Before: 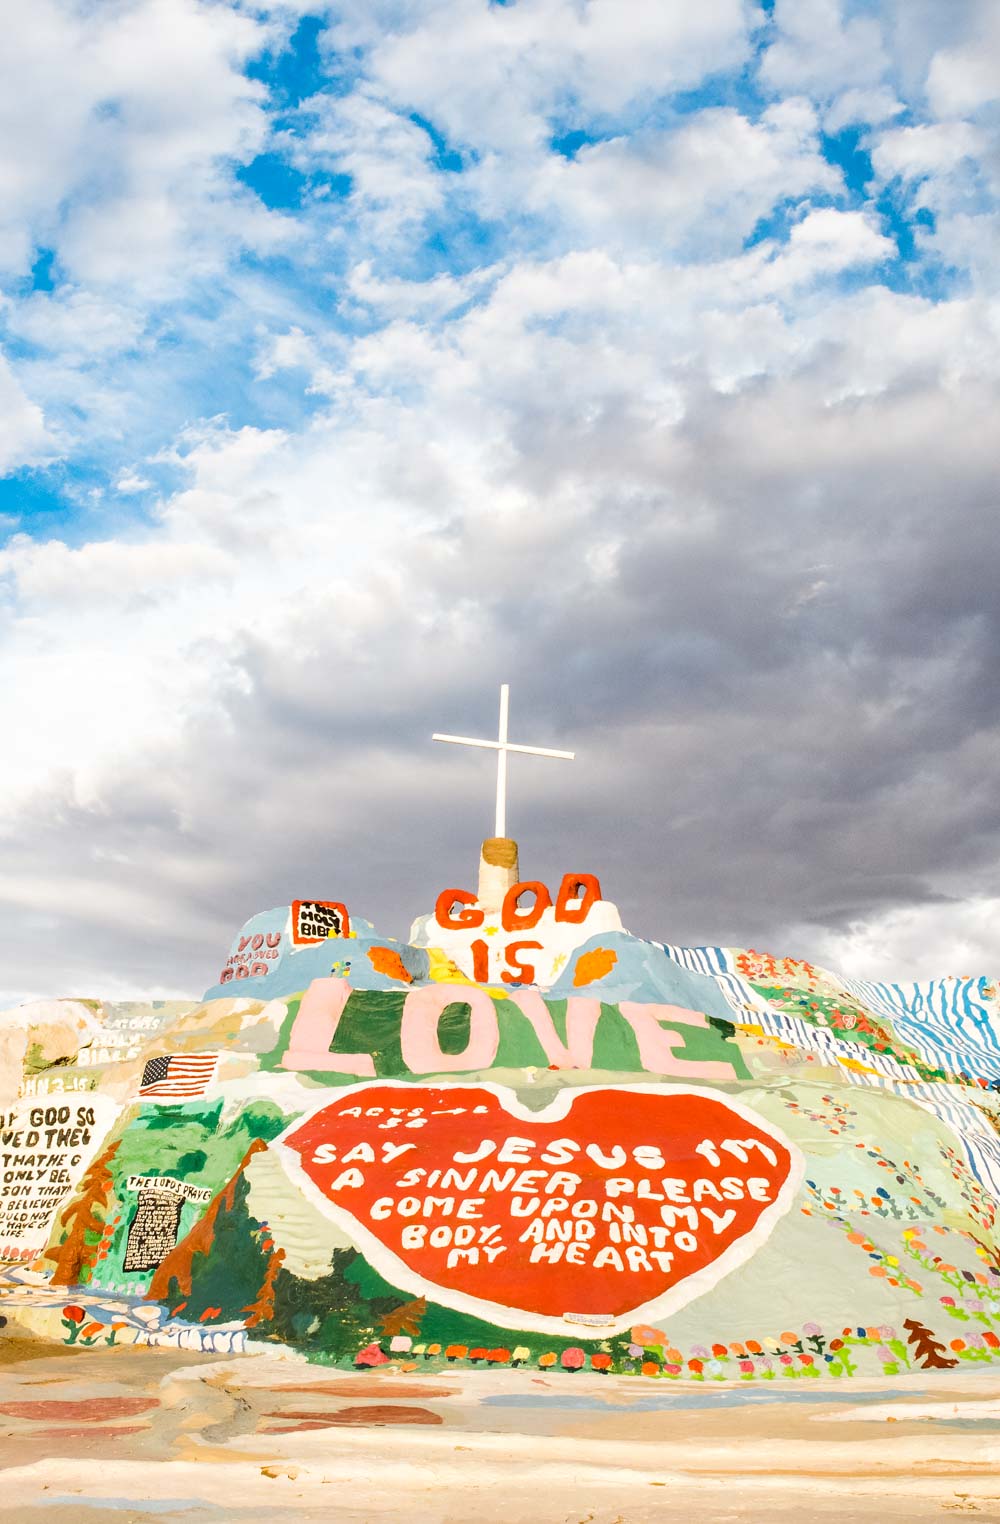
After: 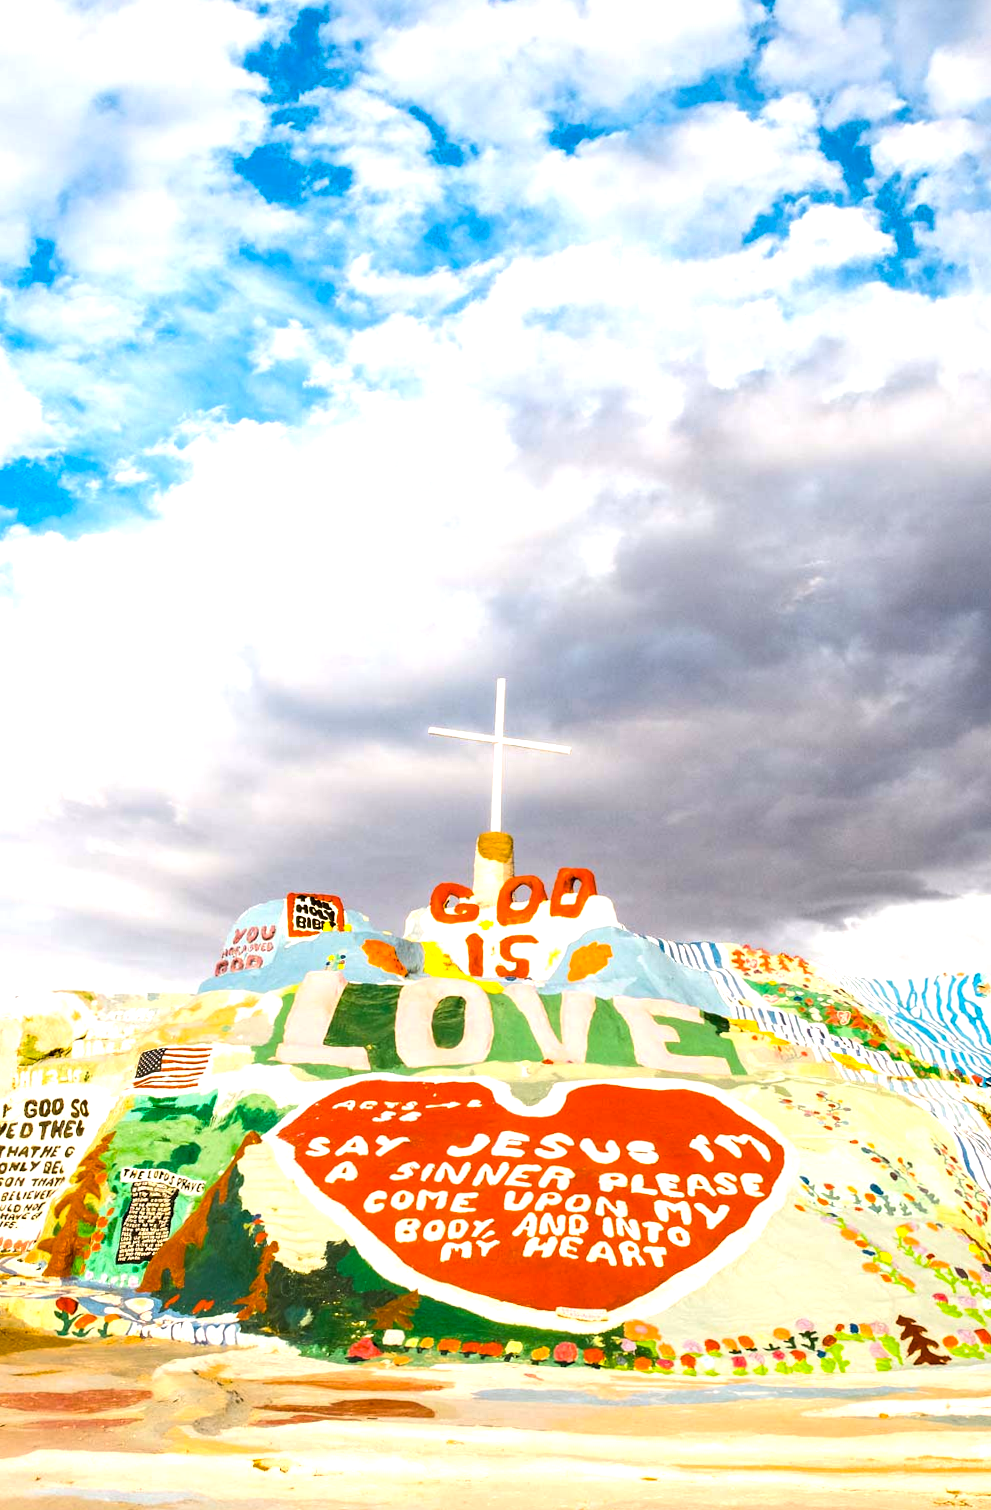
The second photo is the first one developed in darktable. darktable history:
crop and rotate: angle -0.331°
color balance rgb: highlights gain › chroma 0.293%, highlights gain › hue 331.66°, linear chroma grading › global chroma 8.699%, perceptual saturation grading › global saturation 19.936%, perceptual brilliance grading › global brilliance 15.029%, perceptual brilliance grading › shadows -34.719%, global vibrance 9.478%
